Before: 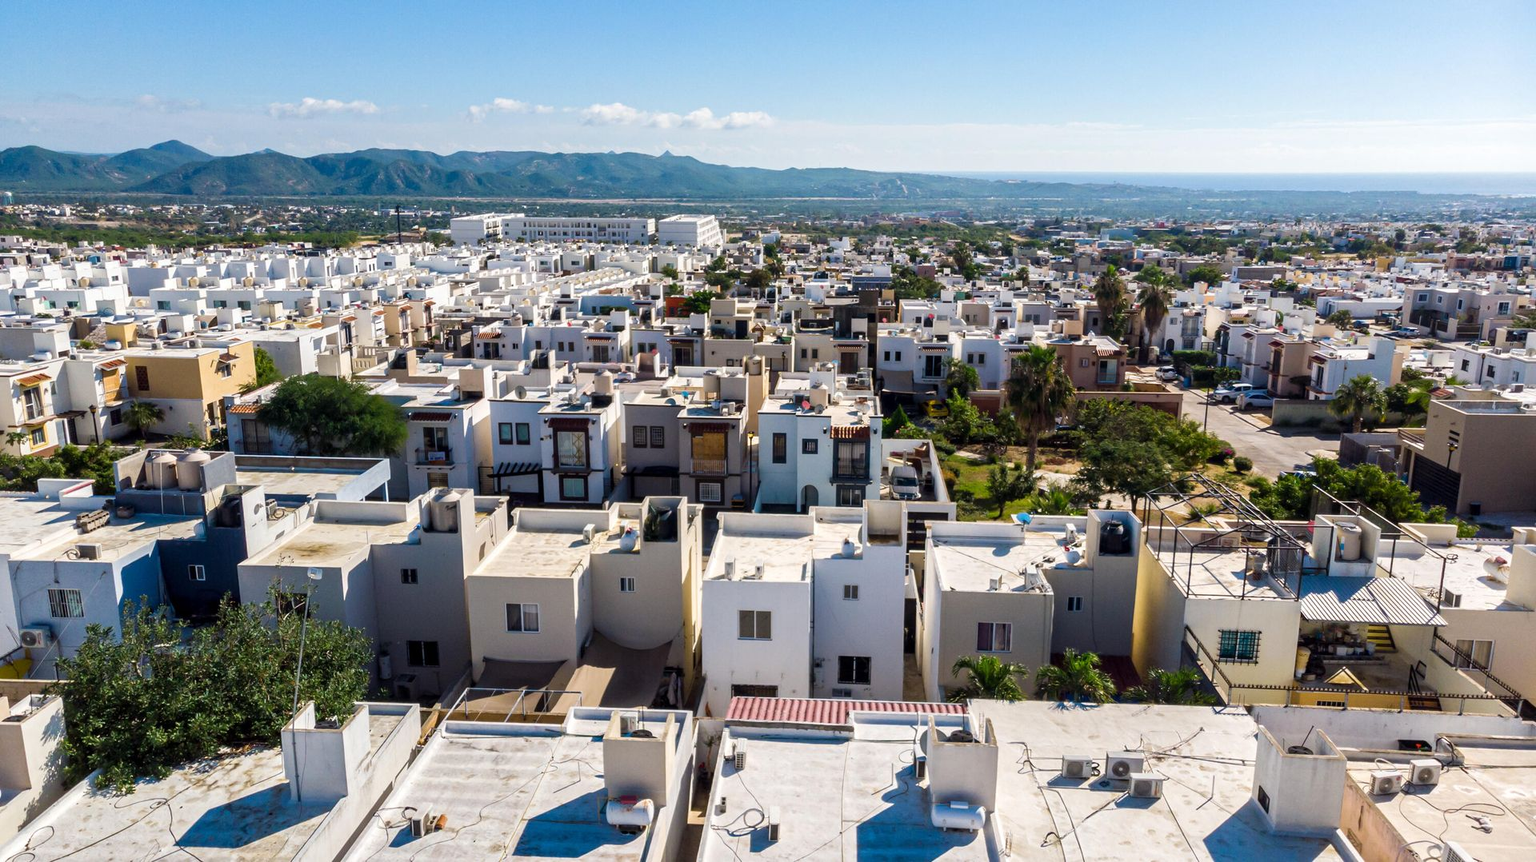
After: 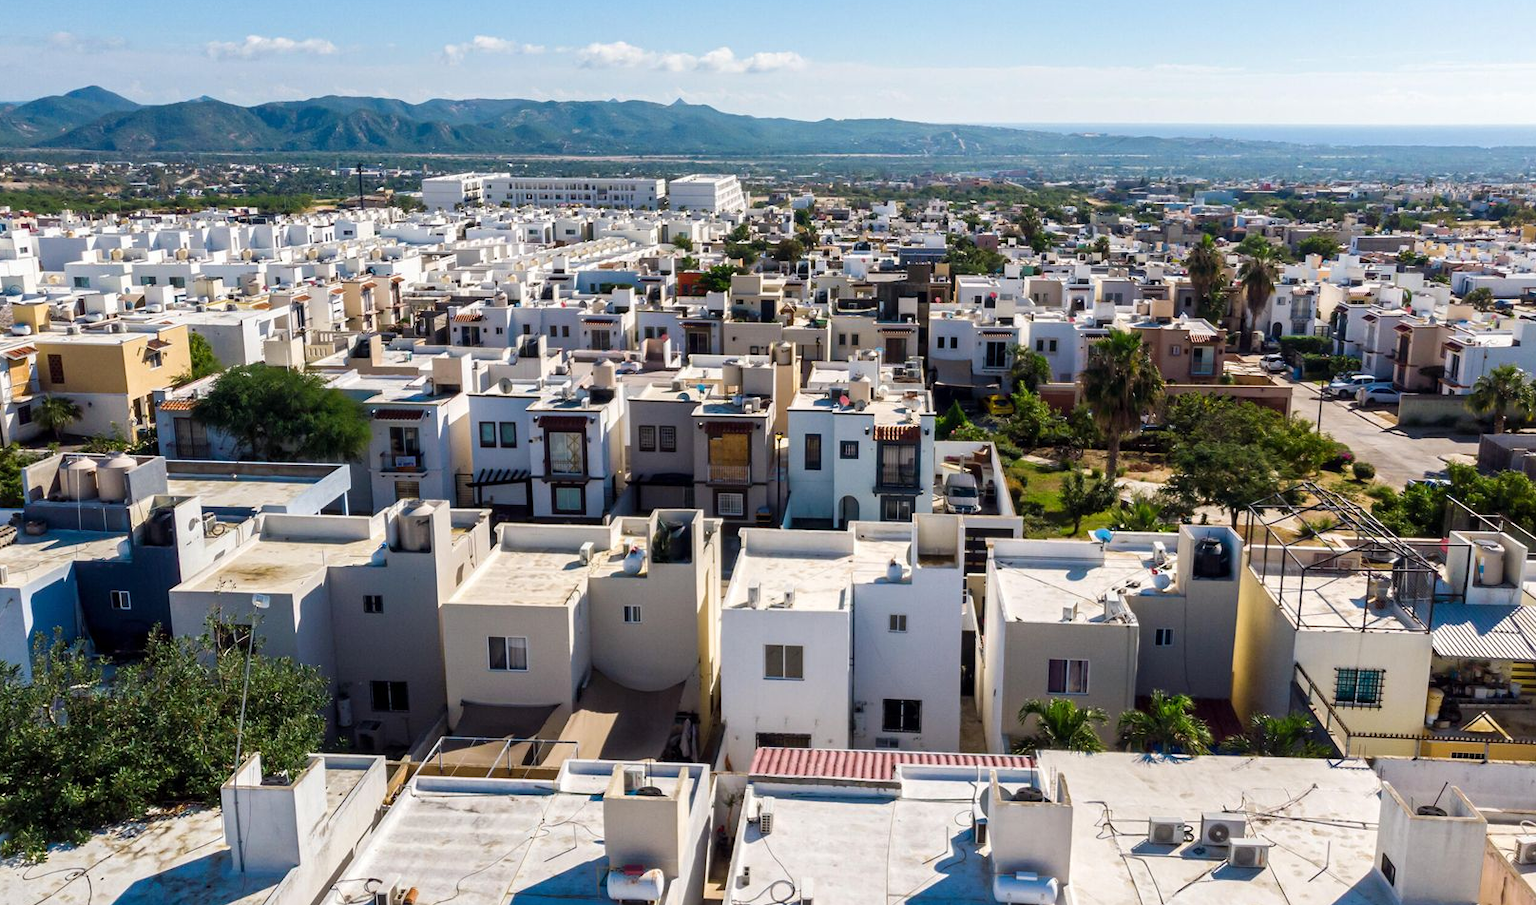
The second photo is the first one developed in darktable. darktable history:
crop: left 6.243%, top 7.944%, right 9.543%, bottom 3.633%
